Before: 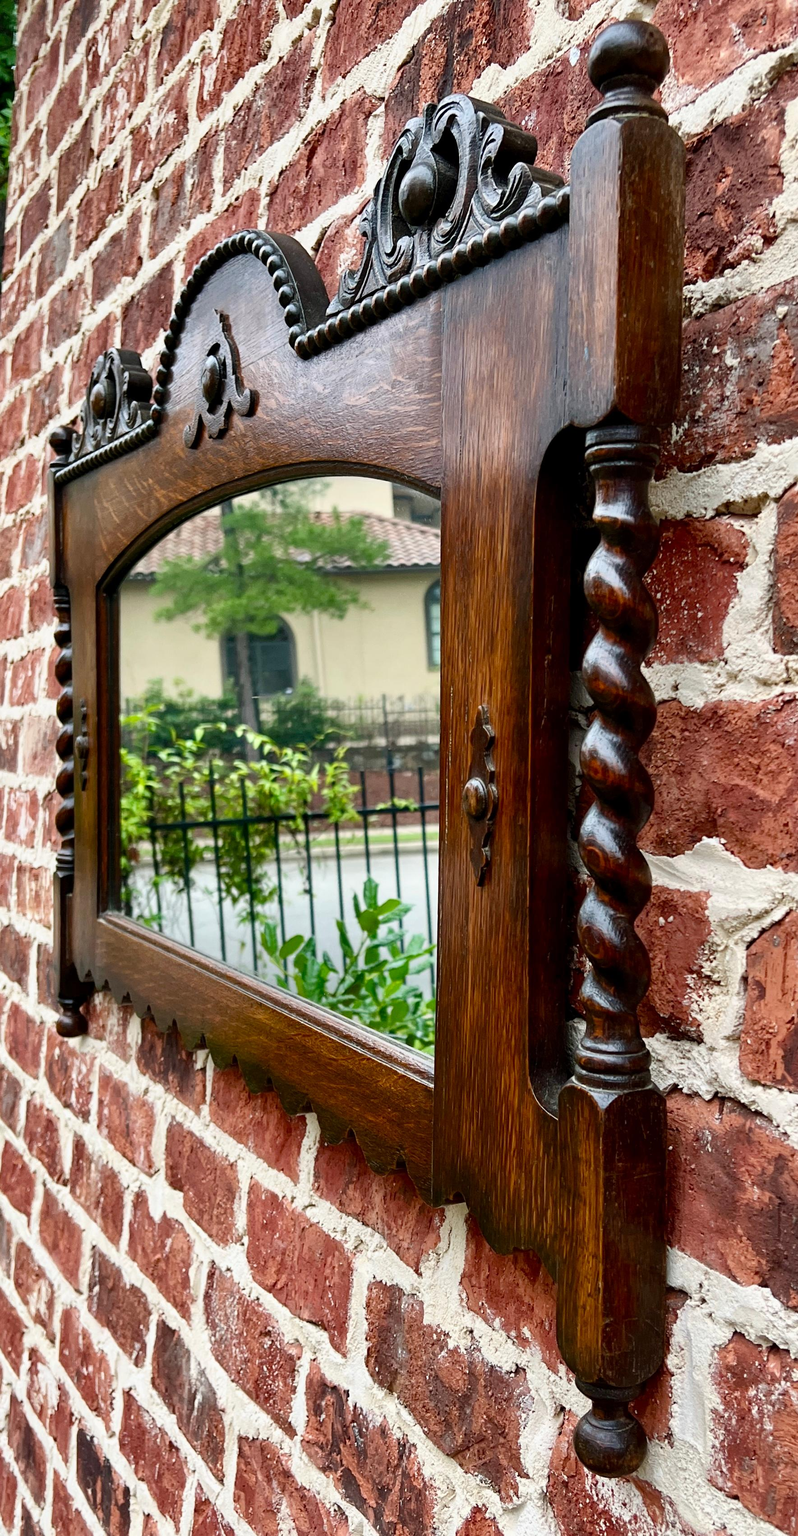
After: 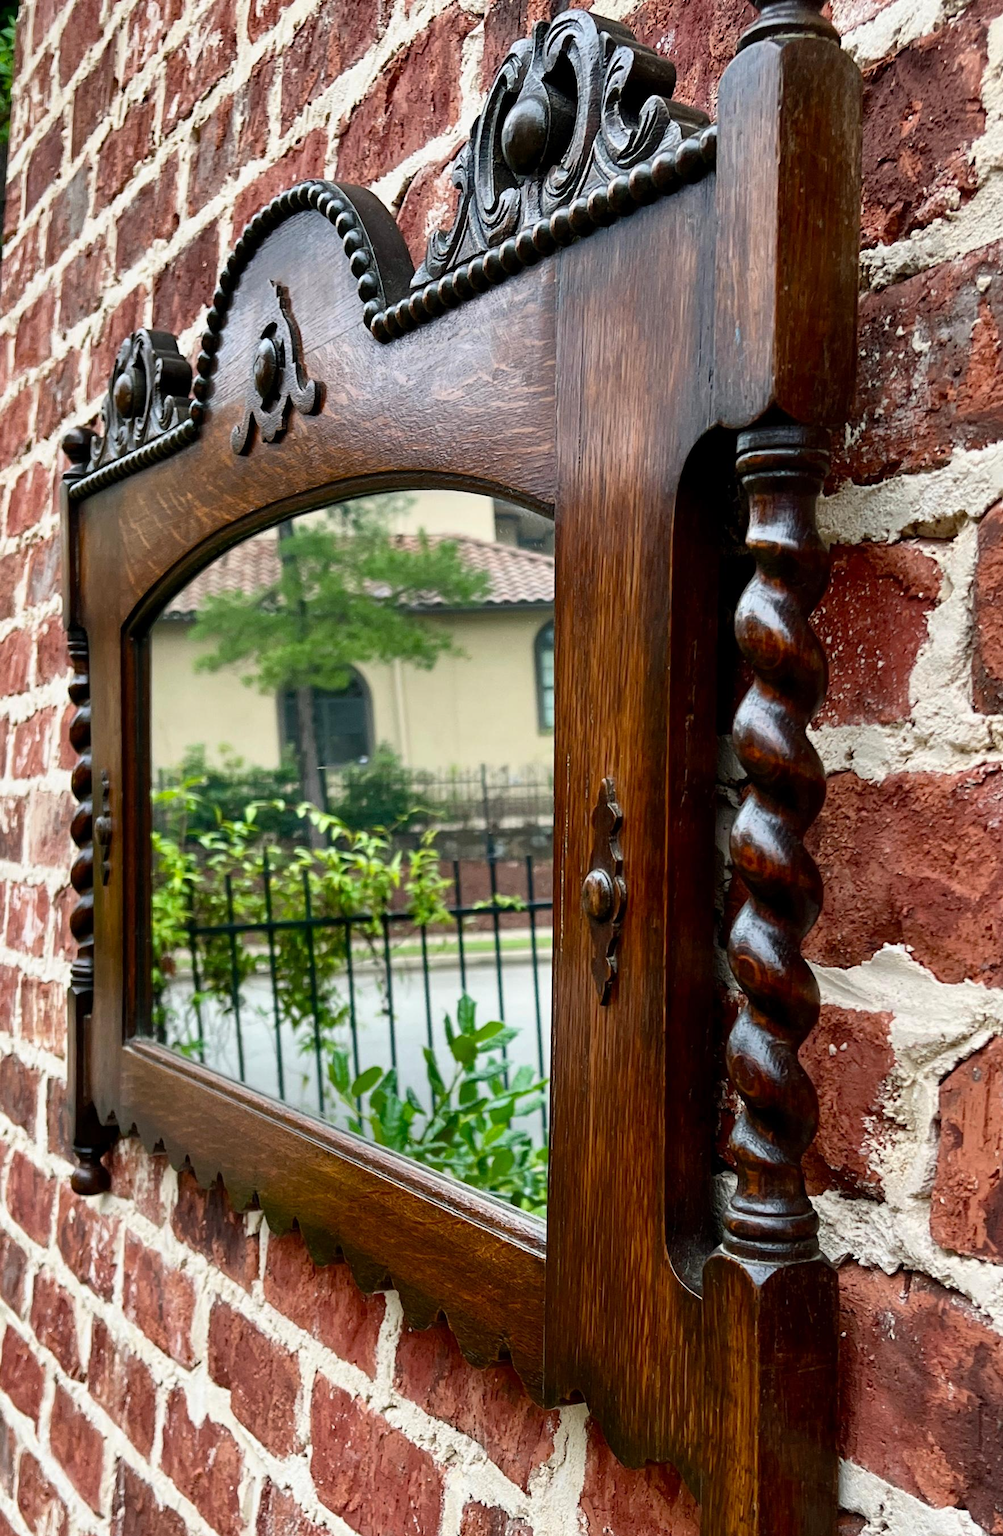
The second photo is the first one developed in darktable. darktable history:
base curve: curves: ch0 [(0, 0) (0.303, 0.277) (1, 1)], preserve colors none
crop and rotate: top 5.661%, bottom 14.766%
